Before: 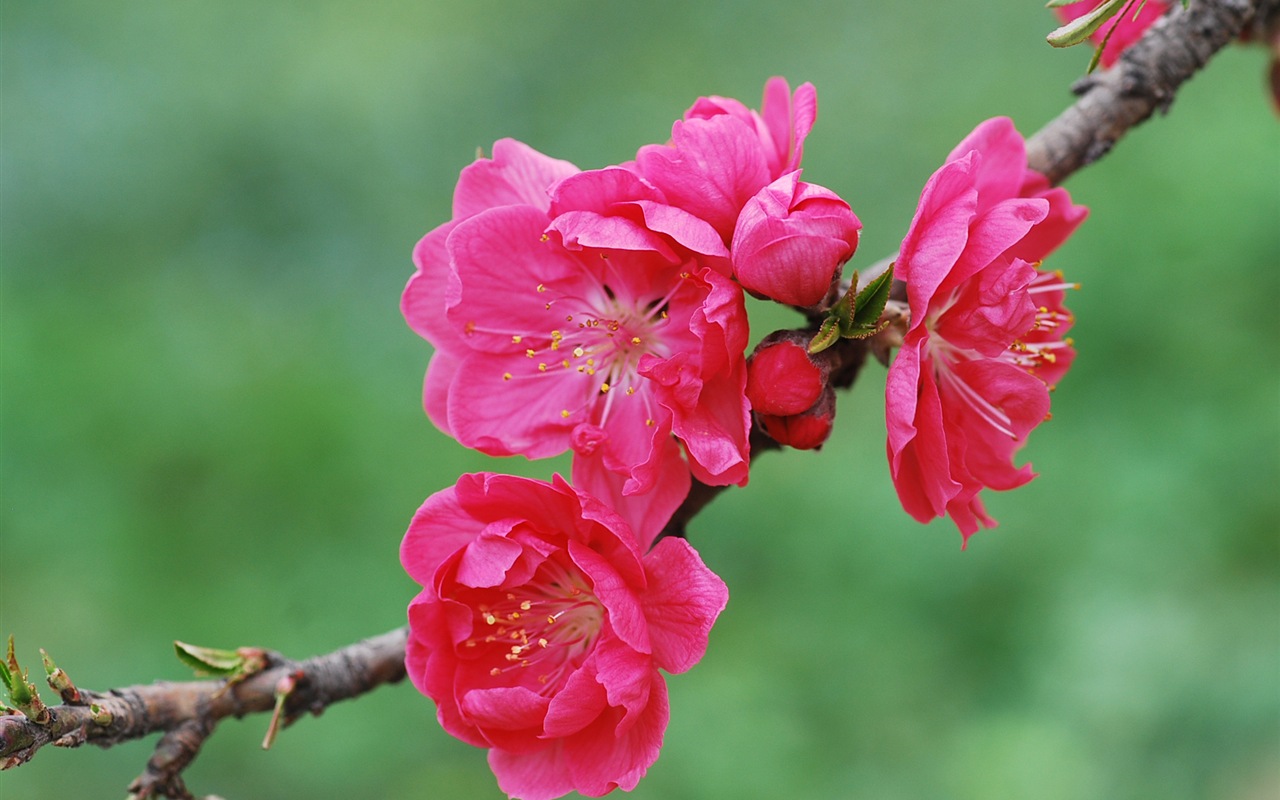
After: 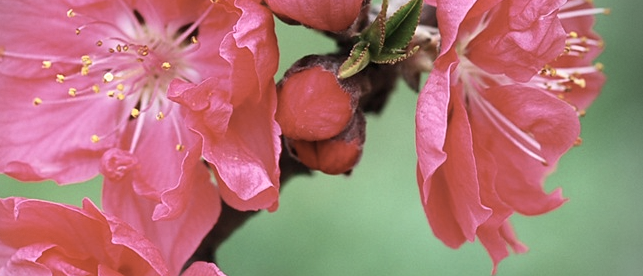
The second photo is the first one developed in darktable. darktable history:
contrast brightness saturation: contrast 0.101, saturation -0.38
vignetting: center (-0.077, 0.063), dithering 8-bit output
crop: left 36.789%, top 34.388%, right 12.955%, bottom 30.987%
exposure: black level correction 0.001, exposure 0.499 EV, compensate highlight preservation false
